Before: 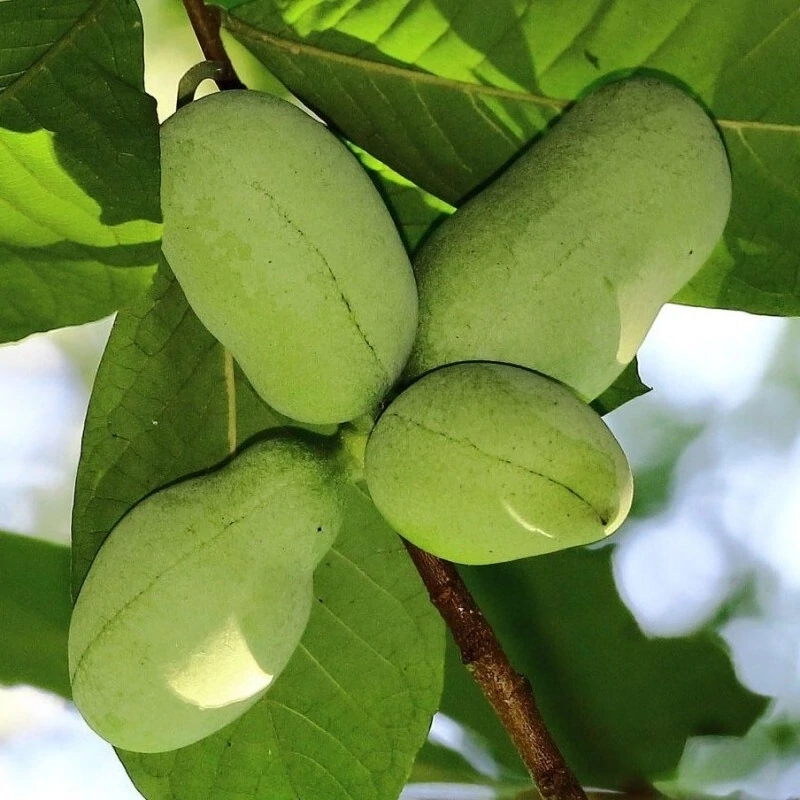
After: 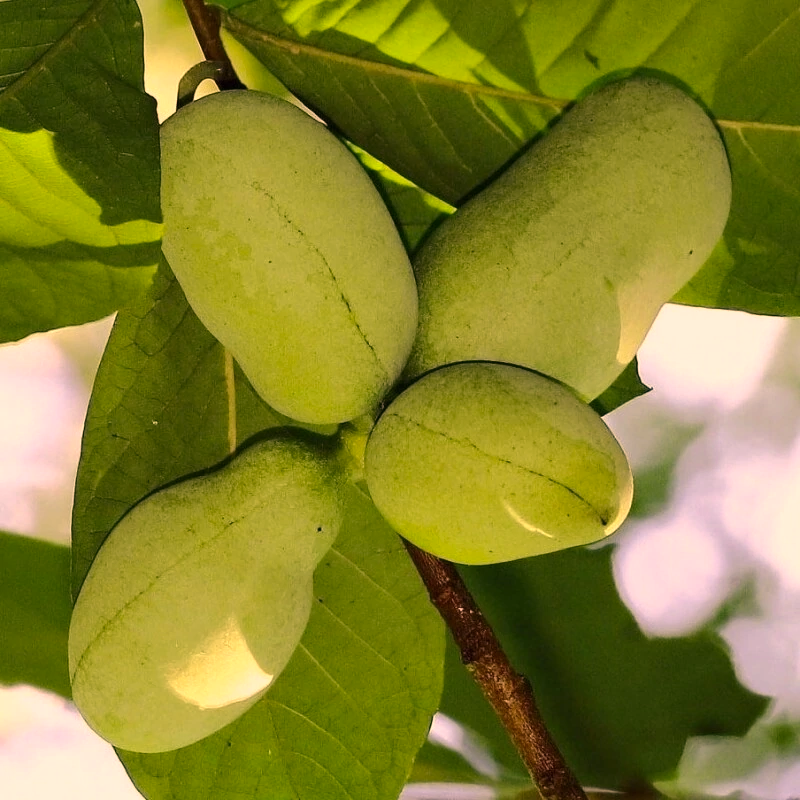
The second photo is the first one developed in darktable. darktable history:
color correction: highlights a* 20.49, highlights b* 19.9
tone equalizer: -8 EV 0.059 EV
